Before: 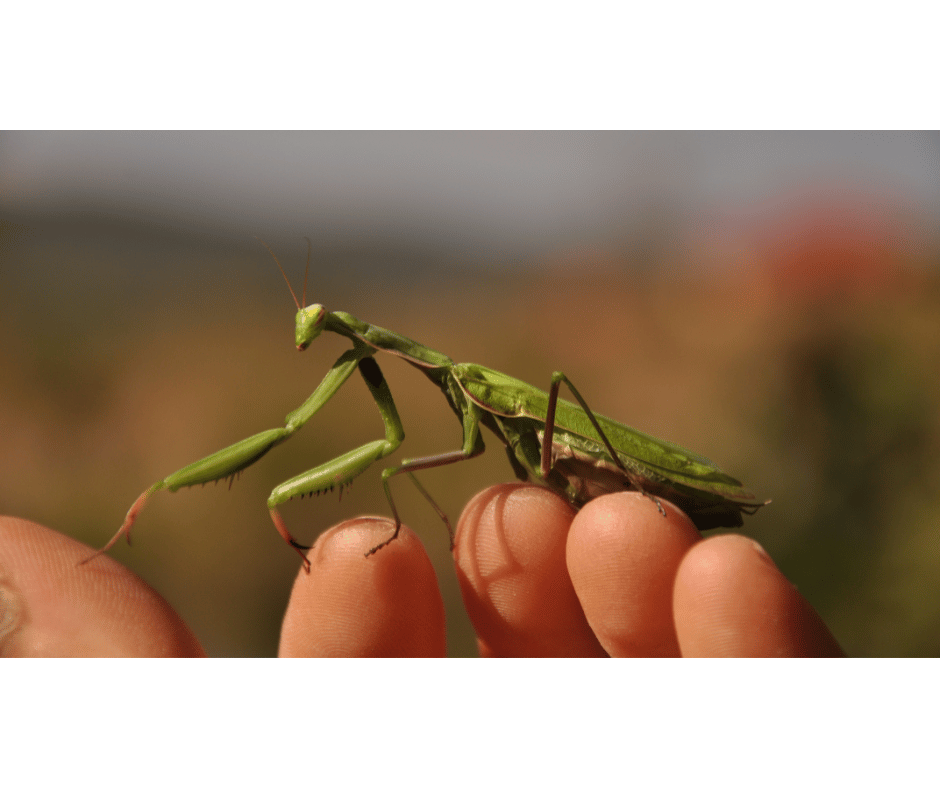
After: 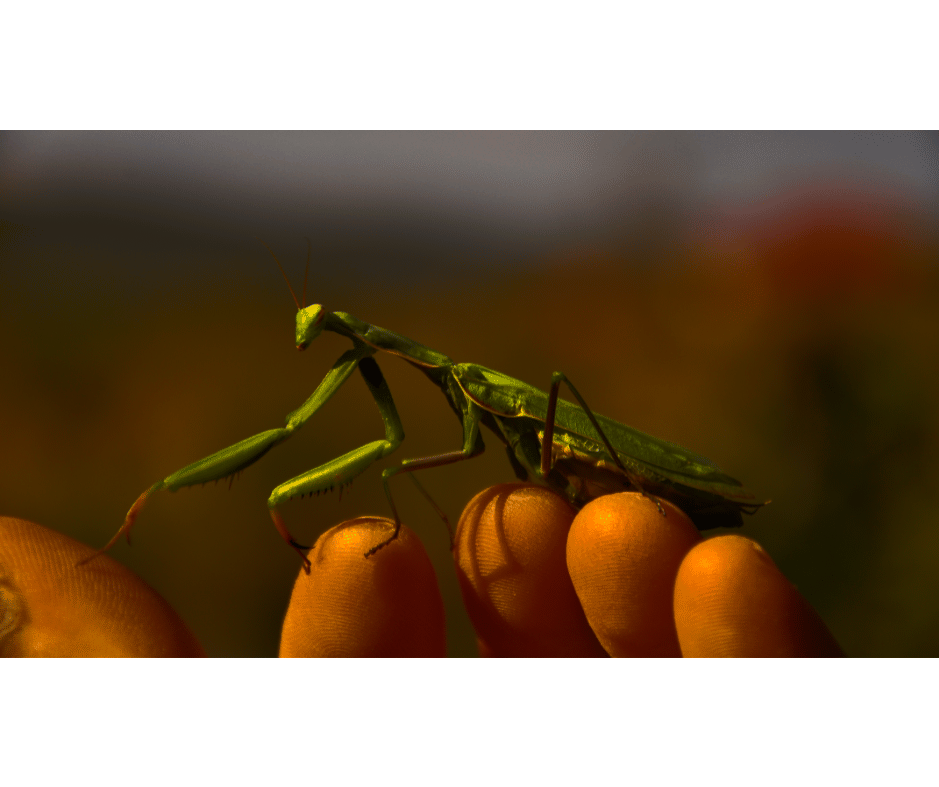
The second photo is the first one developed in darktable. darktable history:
levels: mode automatic
color balance rgb: linear chroma grading › global chroma 40.15%, perceptual saturation grading › global saturation 60.58%, perceptual saturation grading › highlights 20.44%, perceptual saturation grading › shadows -50.36%, perceptual brilliance grading › highlights 2.19%, perceptual brilliance grading › mid-tones -50.36%, perceptual brilliance grading › shadows -50.36%
